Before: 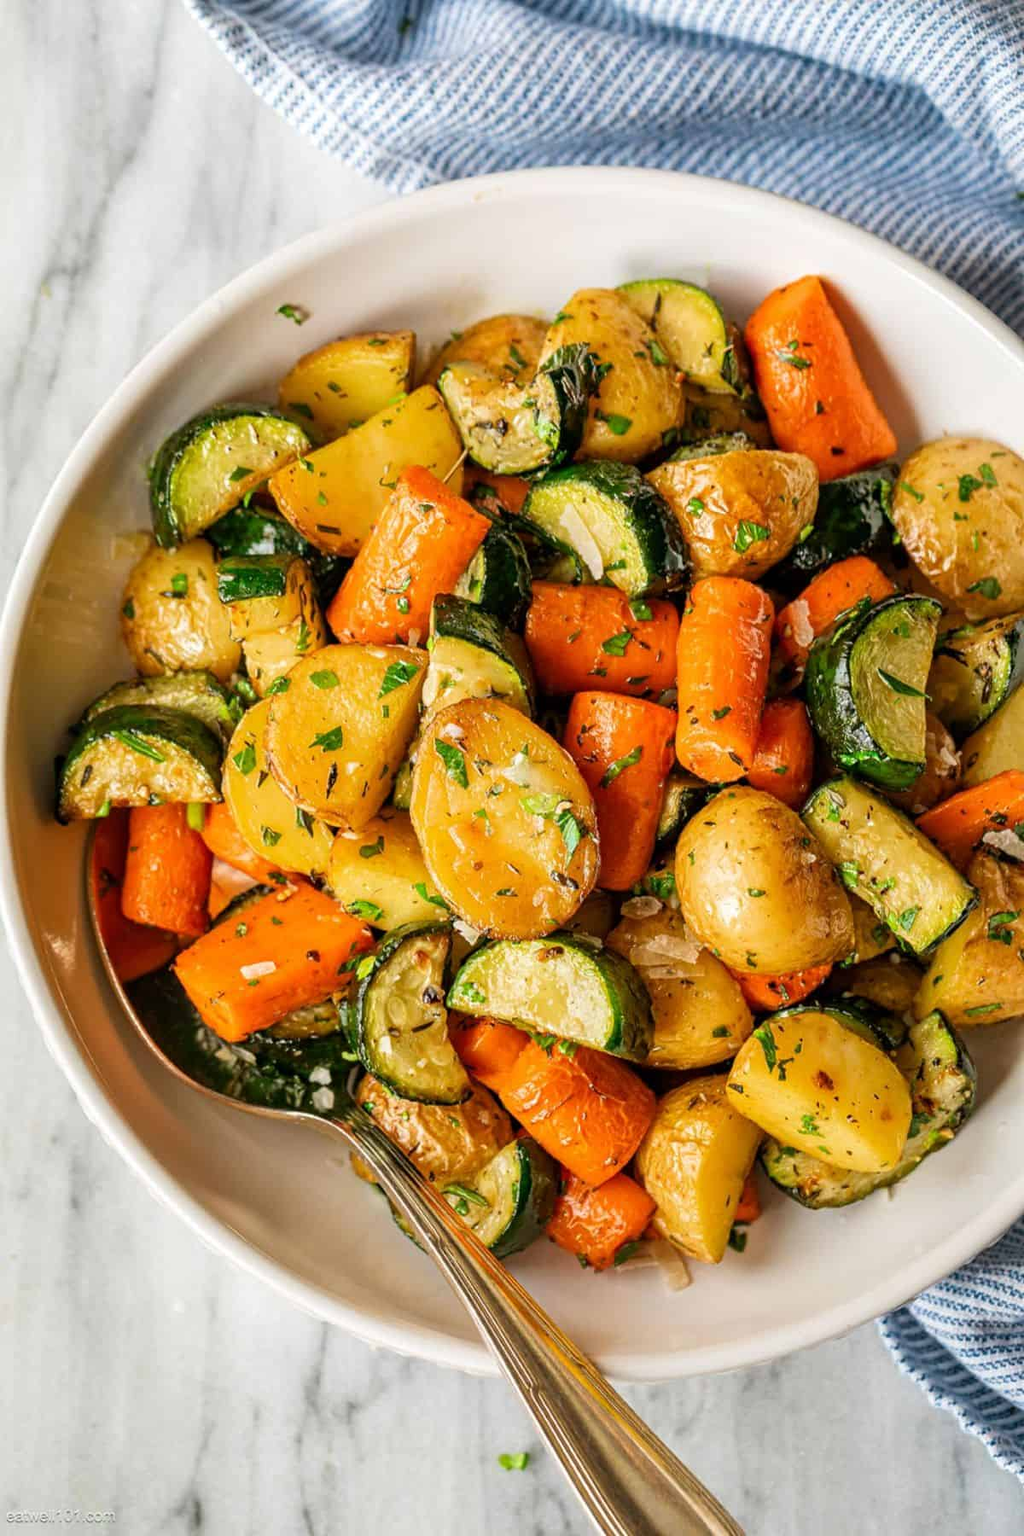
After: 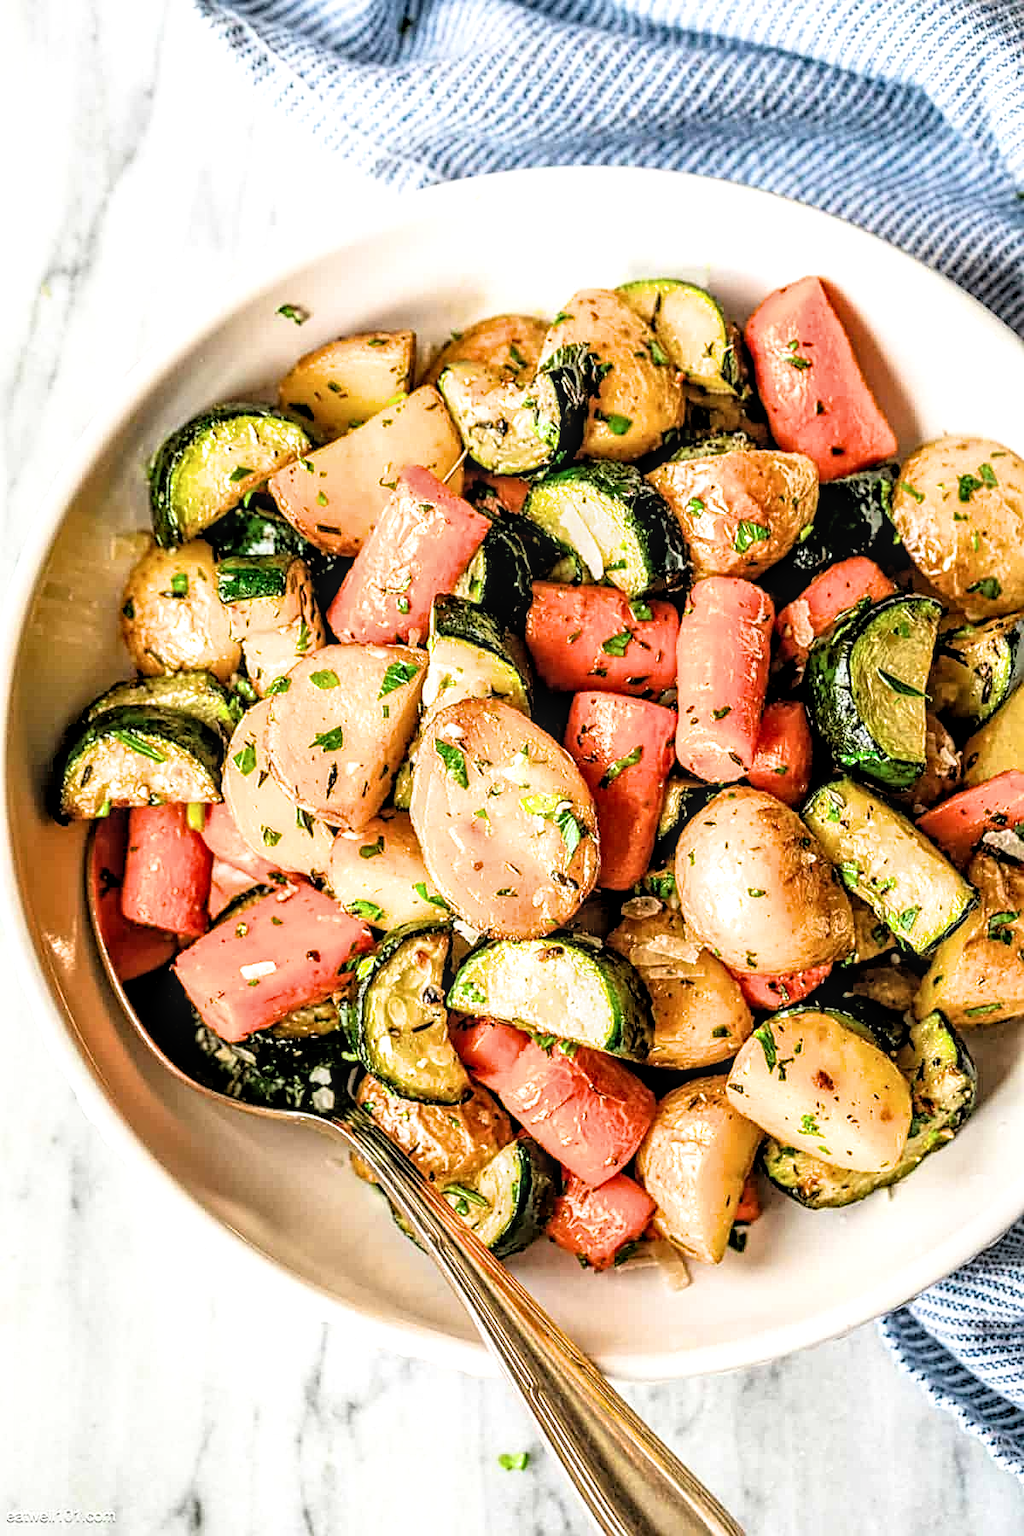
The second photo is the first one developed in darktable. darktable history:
sharpen: on, module defaults
exposure: exposure 0.606 EV, compensate highlight preservation false
local contrast: highlights 61%, detail 143%, midtone range 0.428
filmic rgb: black relative exposure -3.7 EV, white relative exposure 2.77 EV, threshold 3.04 EV, dynamic range scaling -5.95%, hardness 3.04, enable highlight reconstruction true
